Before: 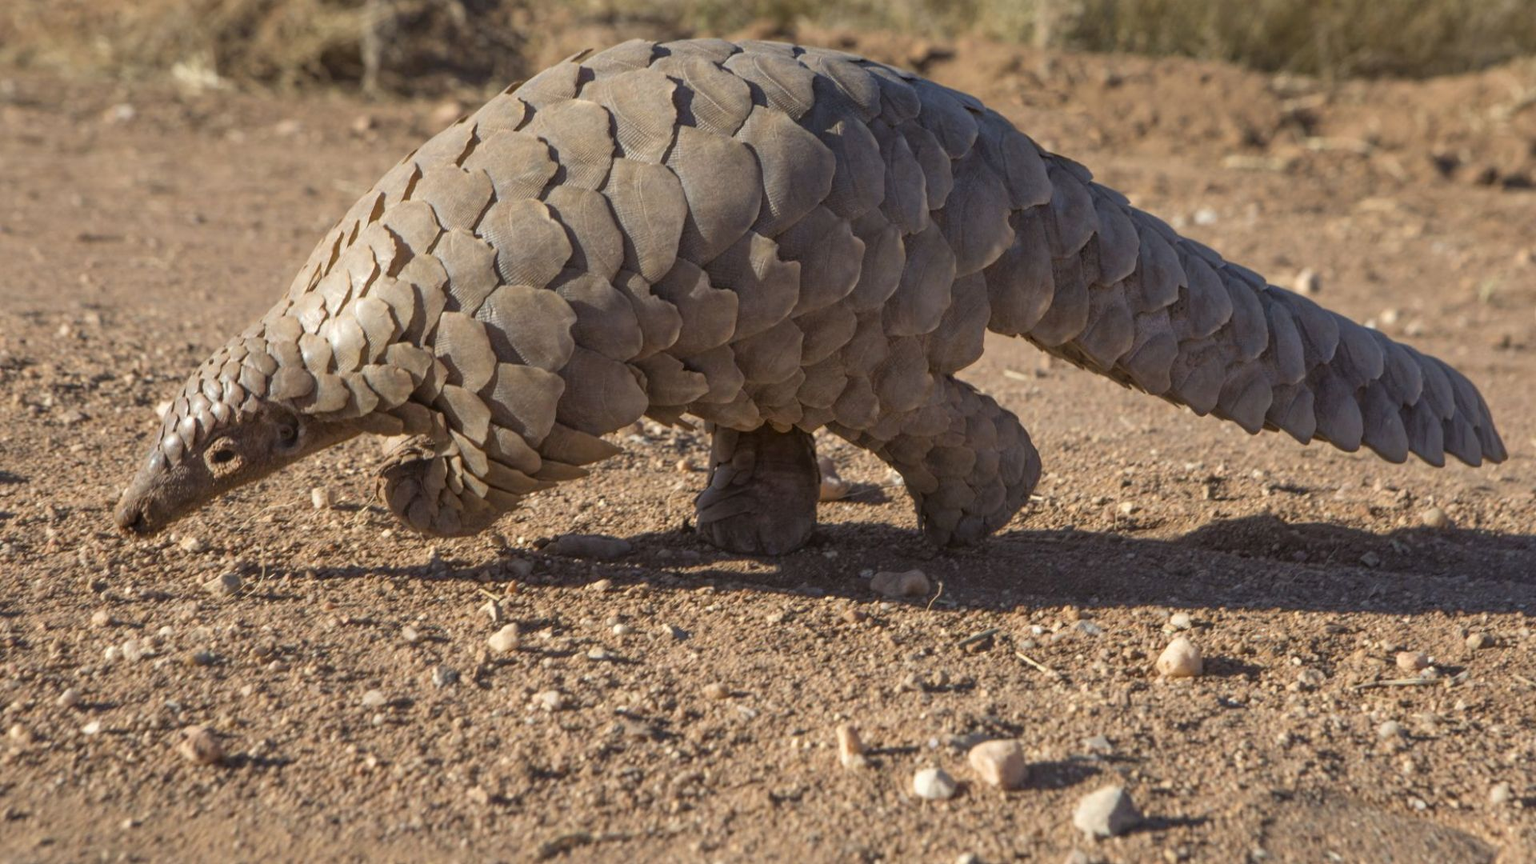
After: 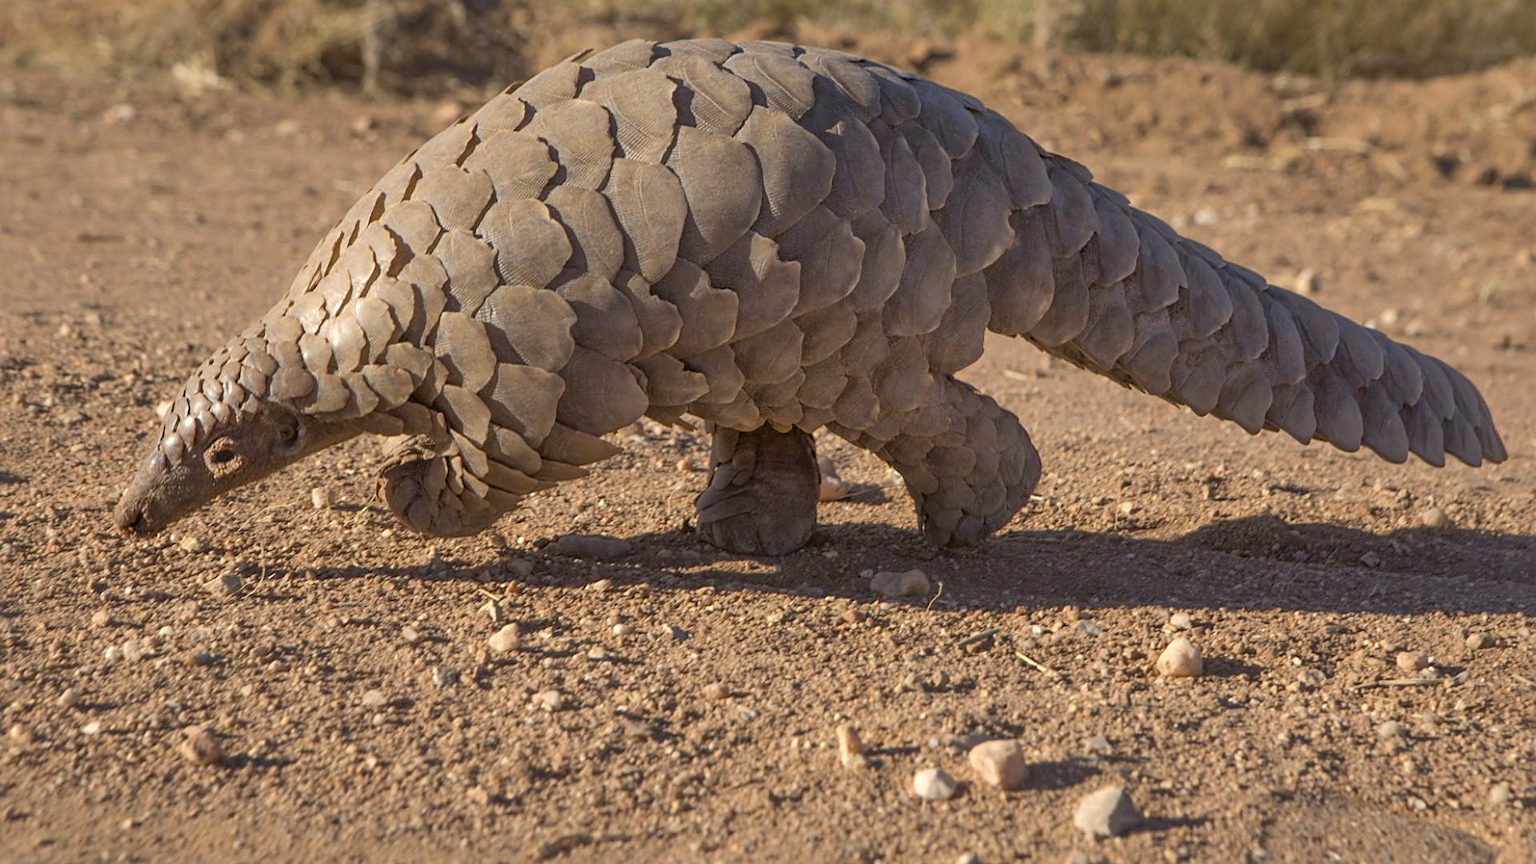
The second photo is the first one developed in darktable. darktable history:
exposure: black level correction 0.002, compensate highlight preservation false
shadows and highlights: on, module defaults
tone equalizer: on, module defaults
sharpen: on, module defaults
color correction: highlights a* 3.75, highlights b* 5.08
